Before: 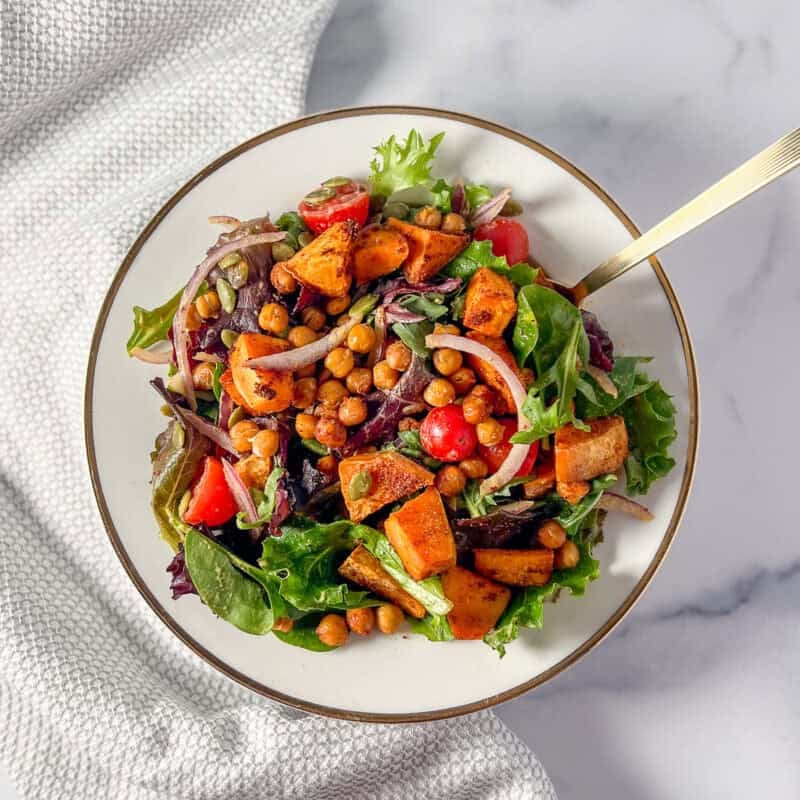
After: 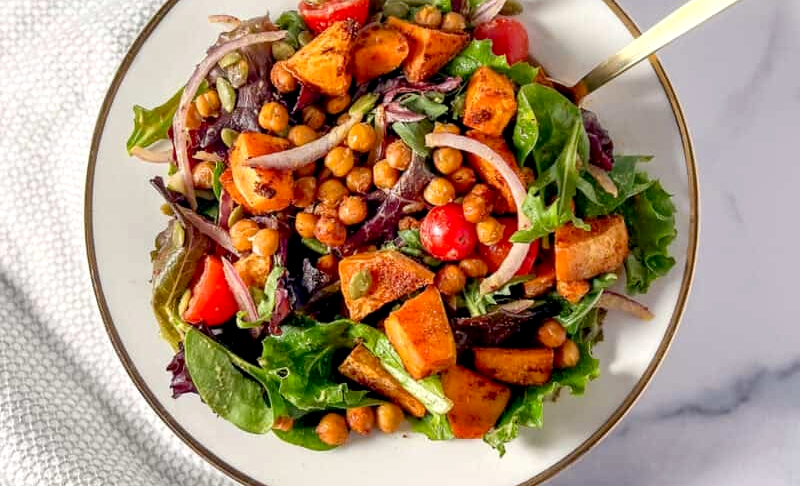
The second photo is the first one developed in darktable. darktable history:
crop and rotate: top 25.155%, bottom 13.97%
exposure: black level correction 0.007, exposure 0.157 EV, compensate highlight preservation false
